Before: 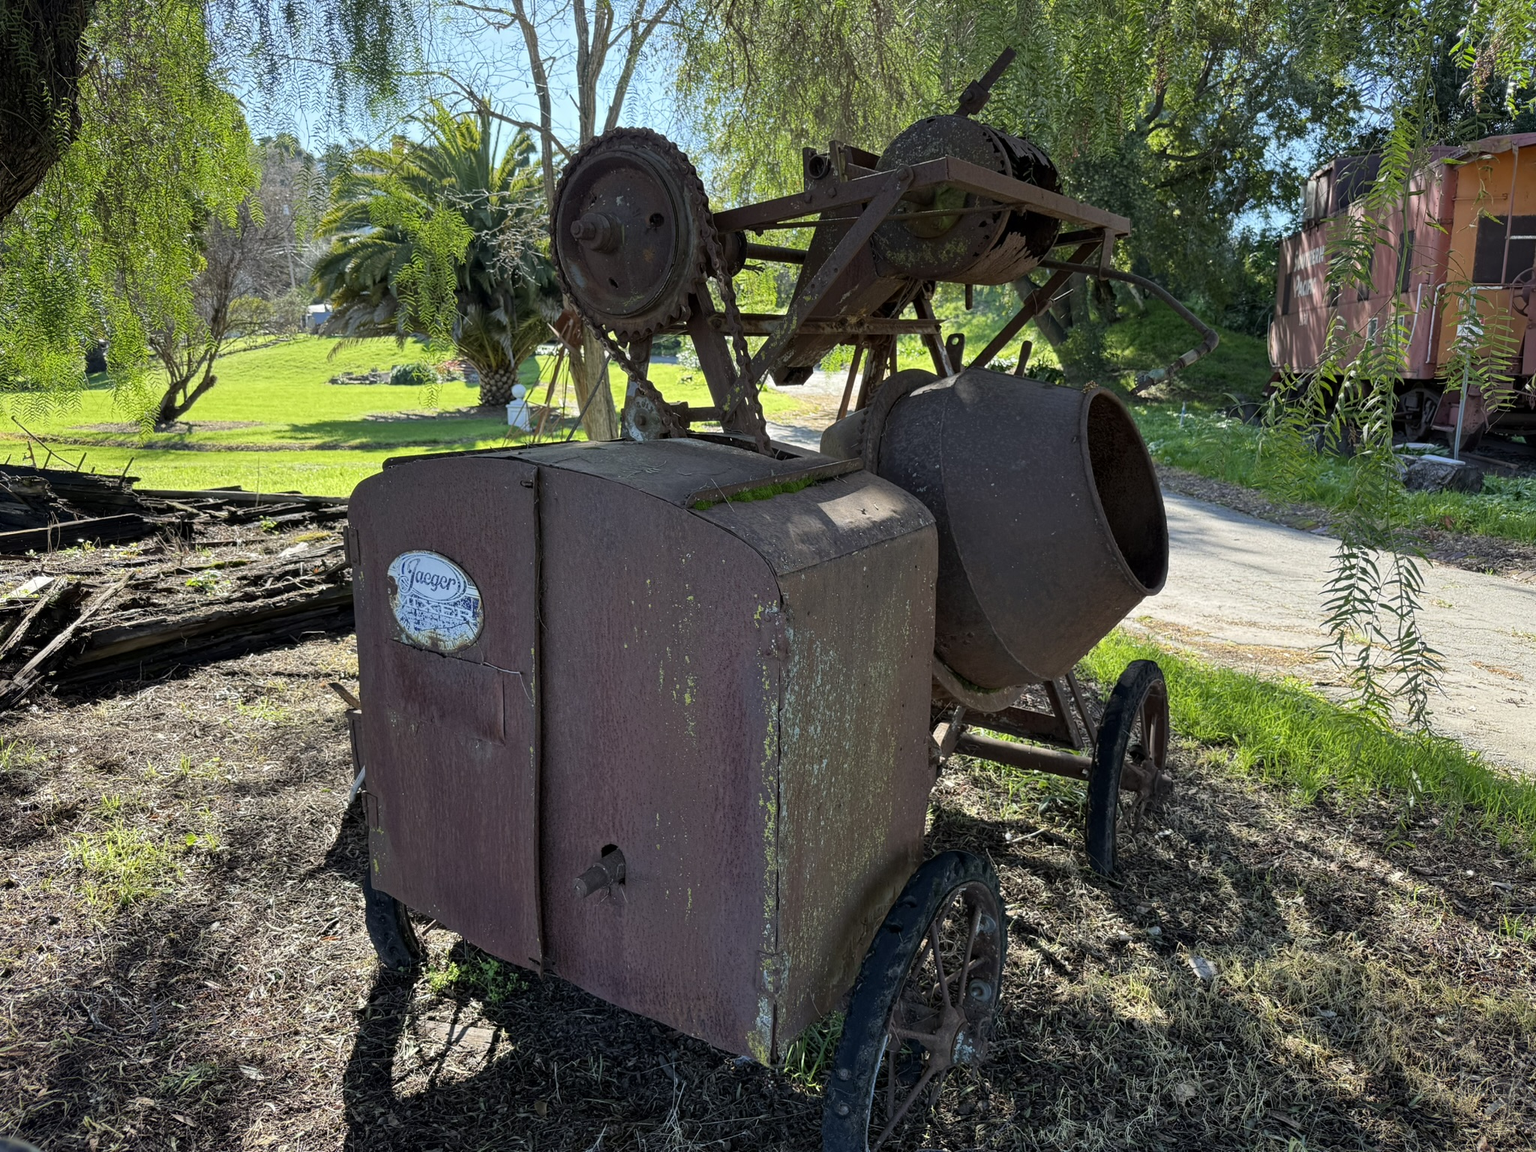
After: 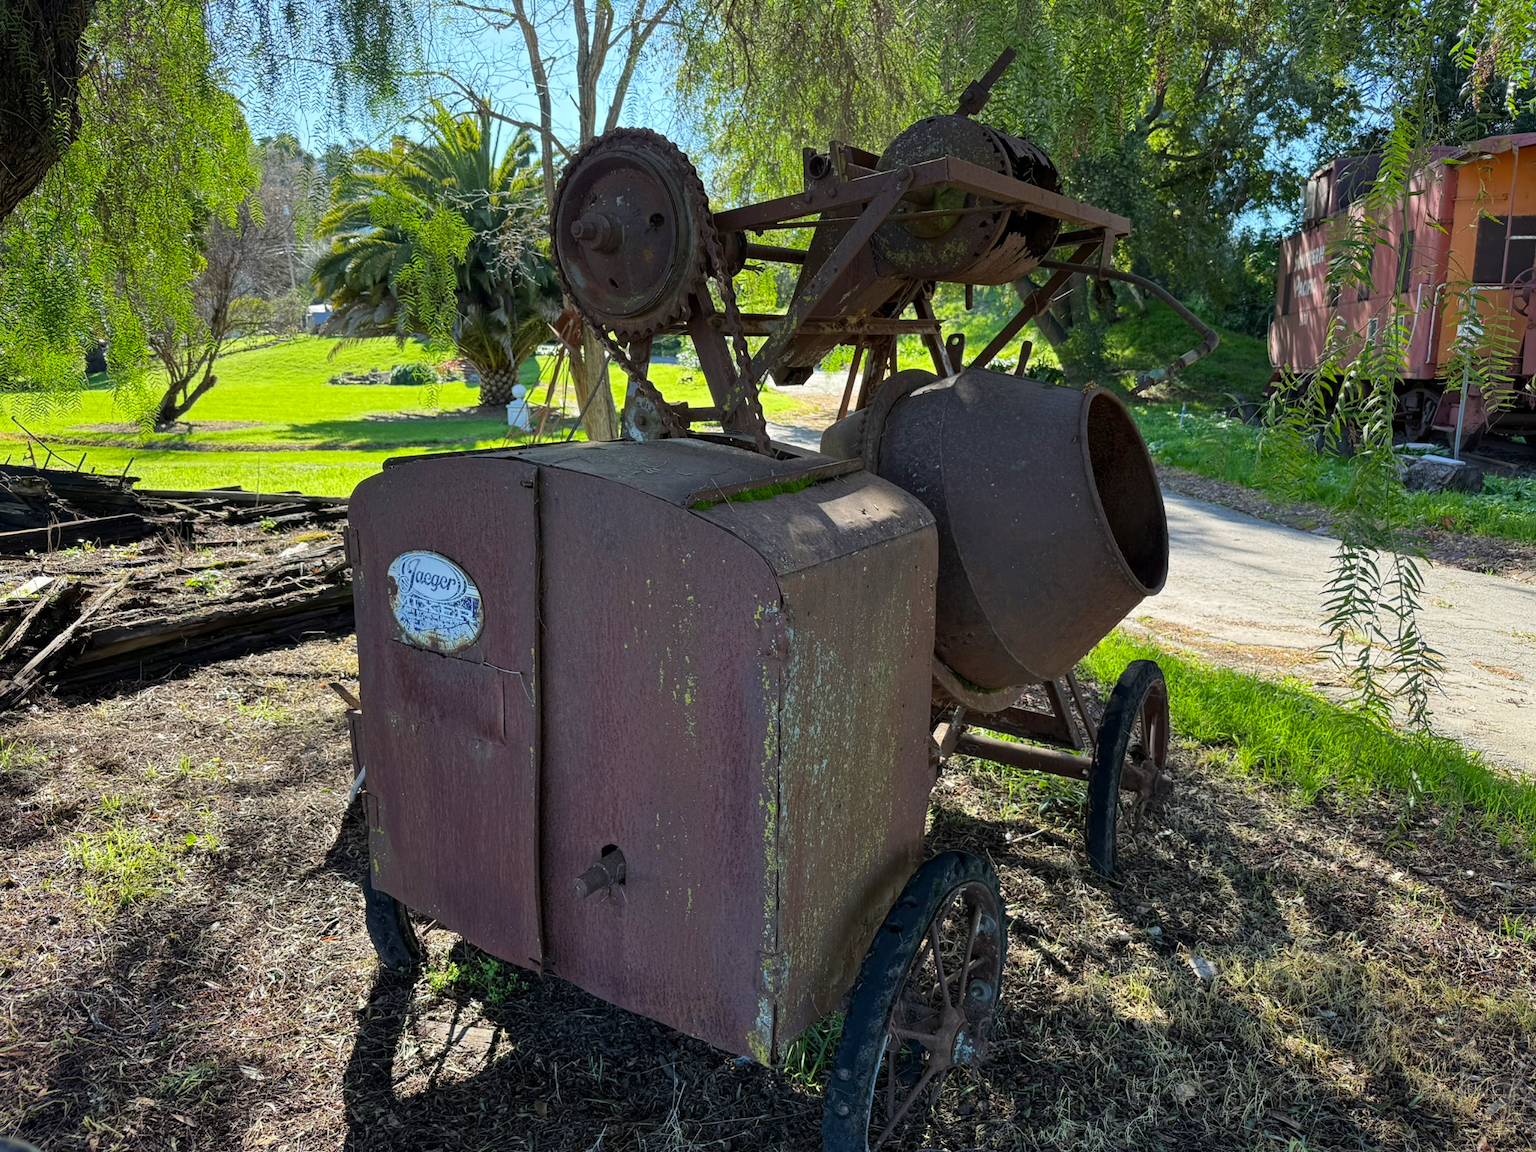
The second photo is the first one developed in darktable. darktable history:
color correction: highlights b* -0.056, saturation 1.14
